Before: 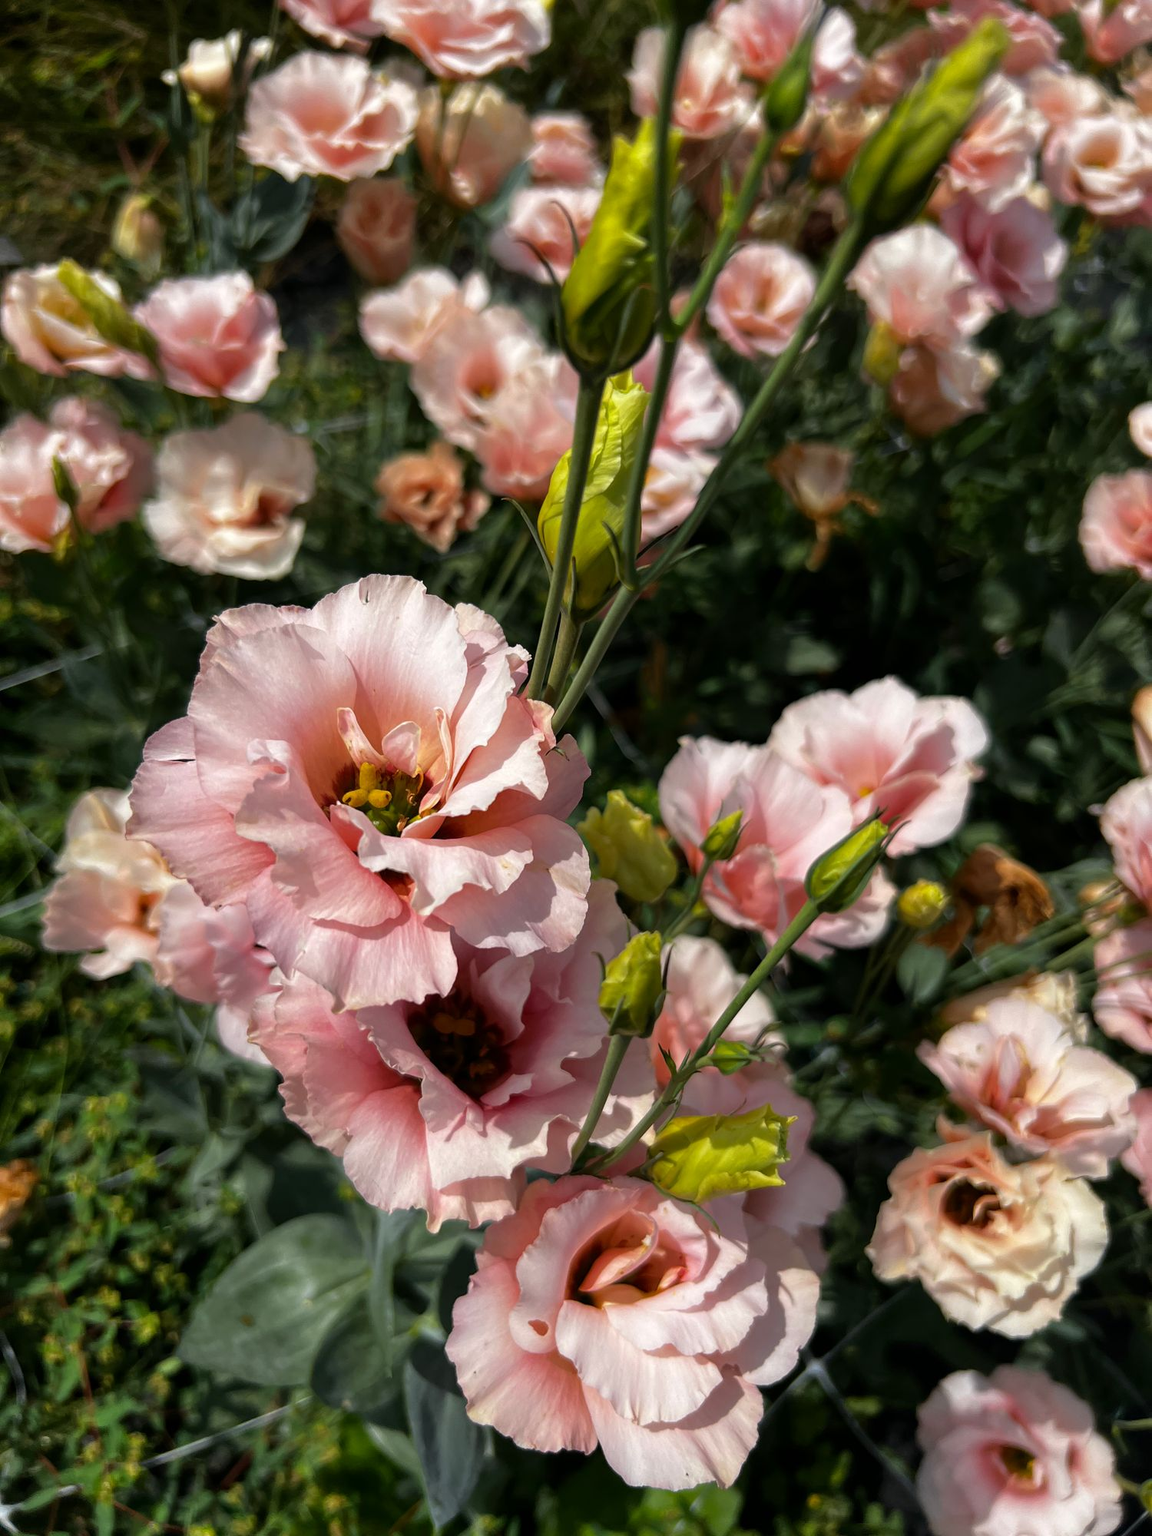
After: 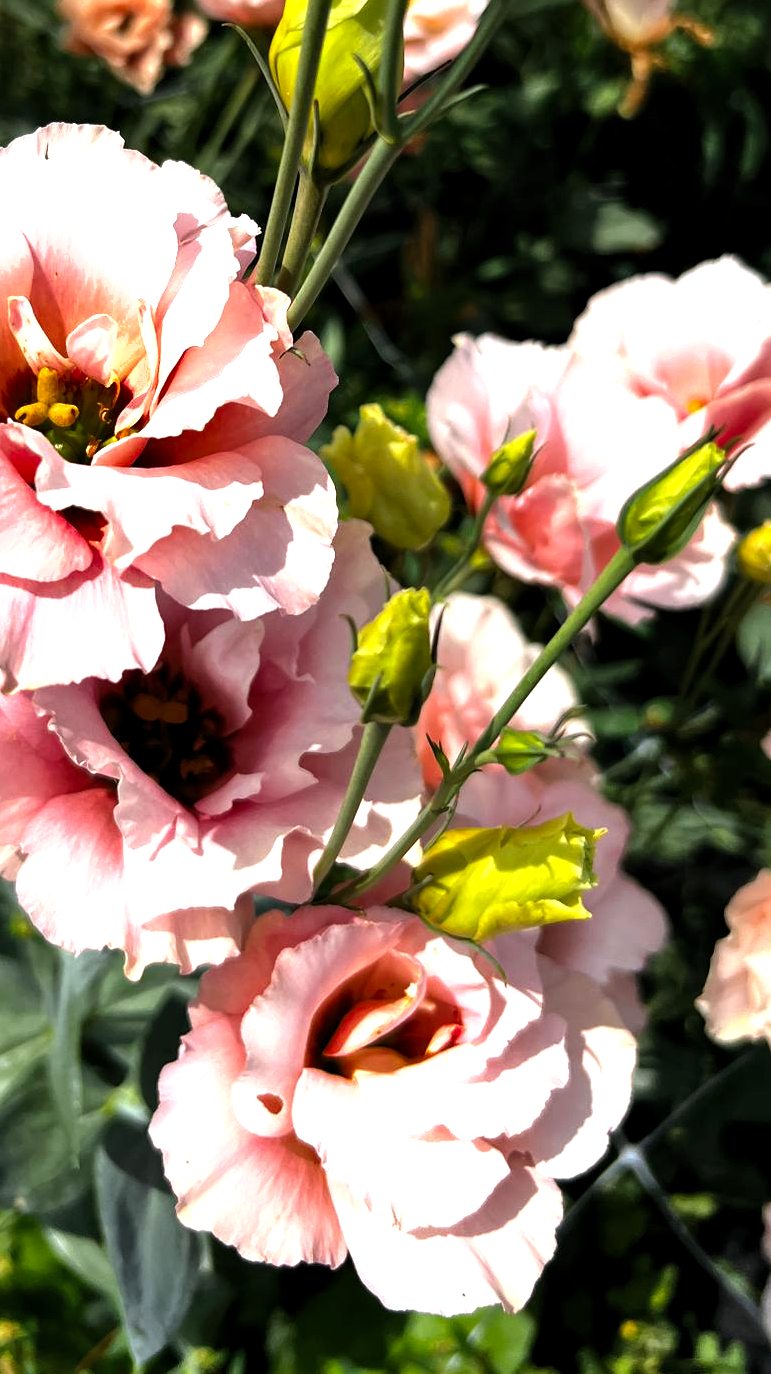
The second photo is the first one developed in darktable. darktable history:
levels: levels [0.012, 0.367, 0.697]
shadows and highlights: low approximation 0.01, soften with gaussian
crop and rotate: left 28.771%, top 31.254%, right 19.803%
